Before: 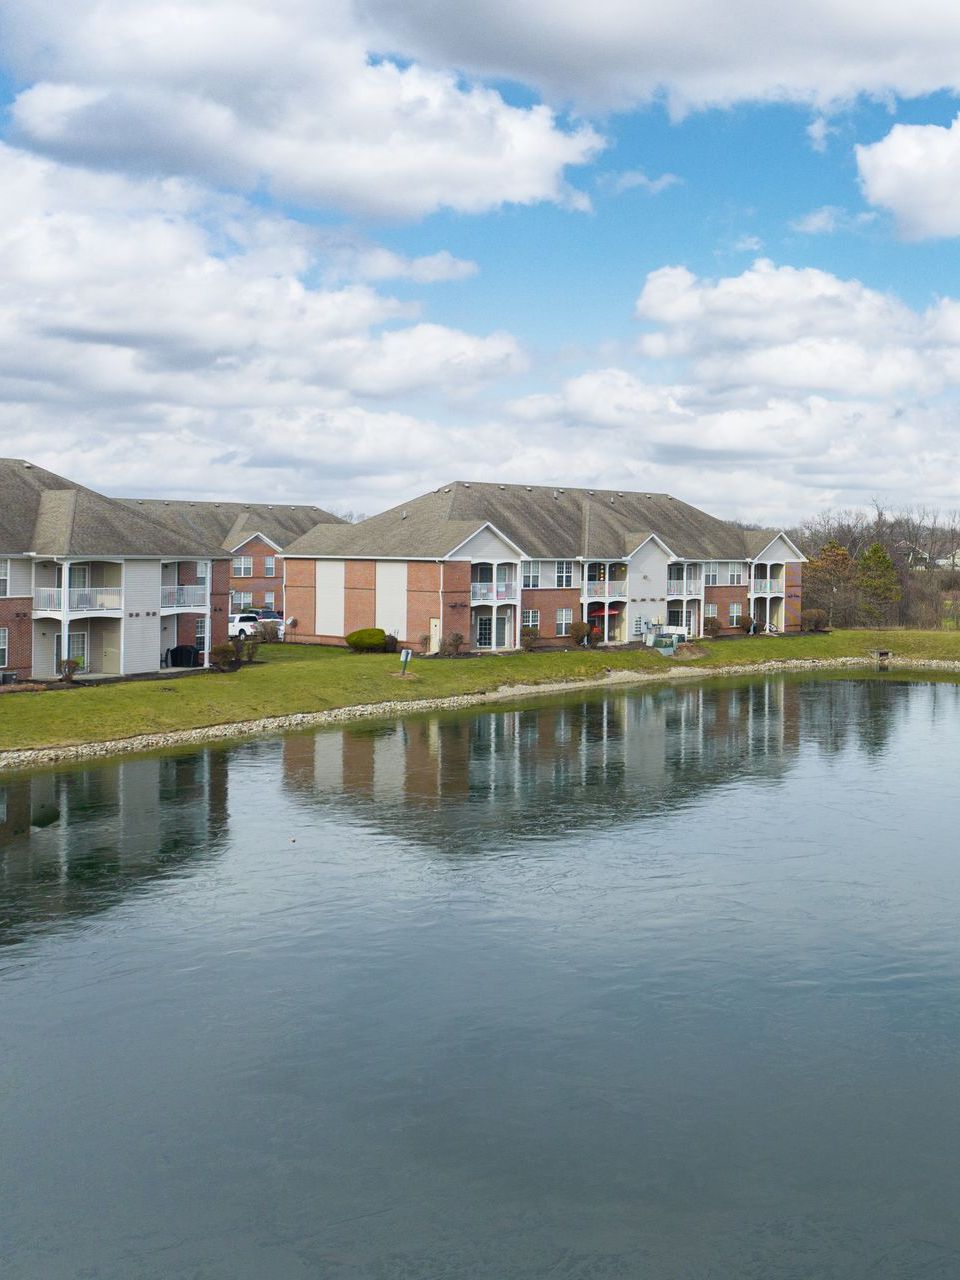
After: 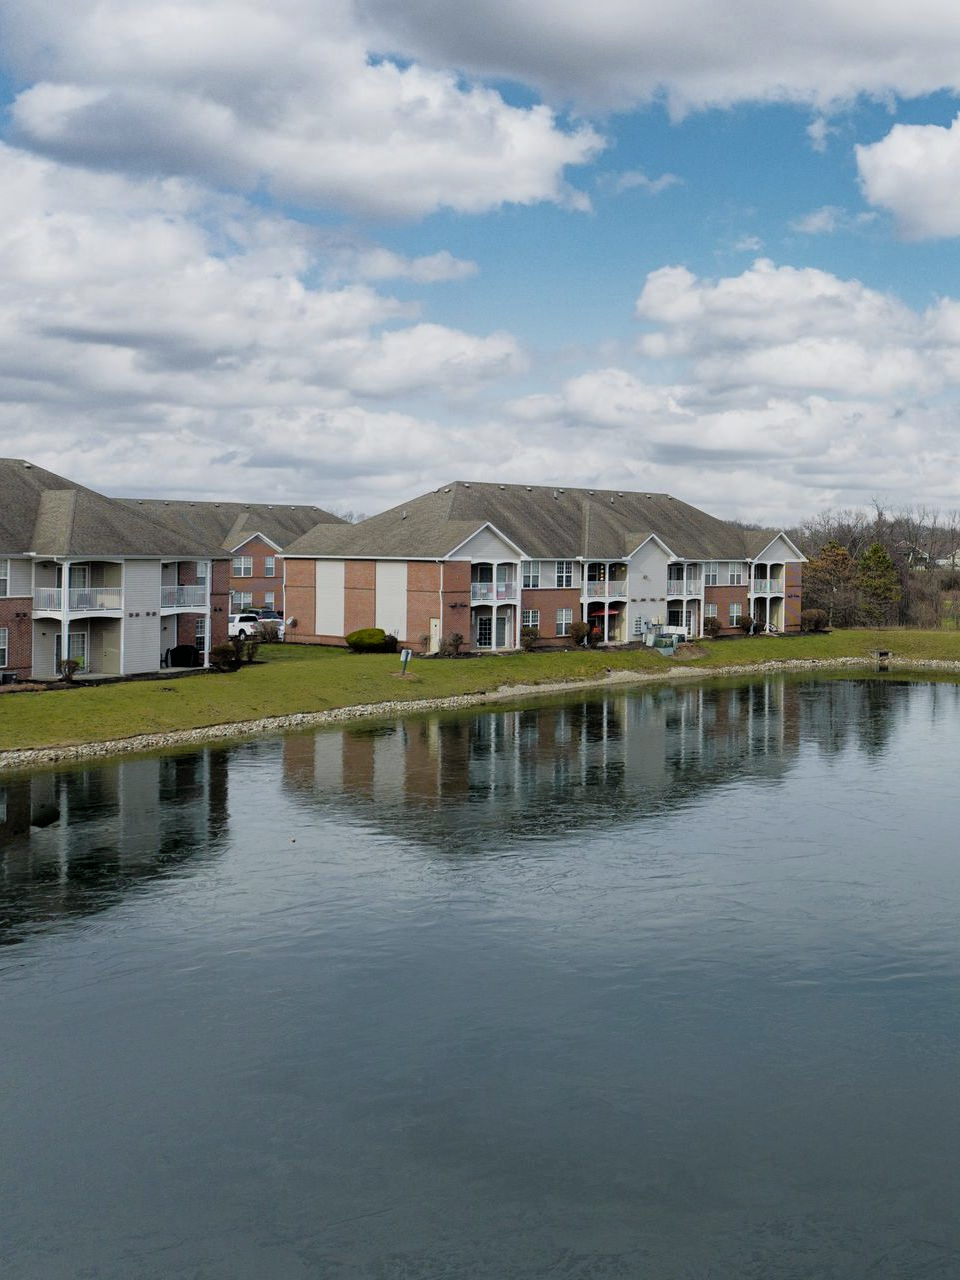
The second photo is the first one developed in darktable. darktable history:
exposure: black level correction 0, exposure 1.282 EV, compensate highlight preservation false
filmic rgb: black relative exposure -8.26 EV, white relative exposure 2.2 EV, target white luminance 99.95%, hardness 7.13, latitude 74.34%, contrast 1.321, highlights saturation mix -2.28%, shadows ↔ highlights balance 29.63%
tone equalizer: -8 EV -1.97 EV, -7 EV -1.97 EV, -6 EV -1.97 EV, -5 EV -1.98 EV, -4 EV -1.98 EV, -3 EV -1.98 EV, -2 EV -1.98 EV, -1 EV -1.61 EV, +0 EV -1.98 EV, smoothing diameter 24.83%, edges refinement/feathering 14.32, preserve details guided filter
